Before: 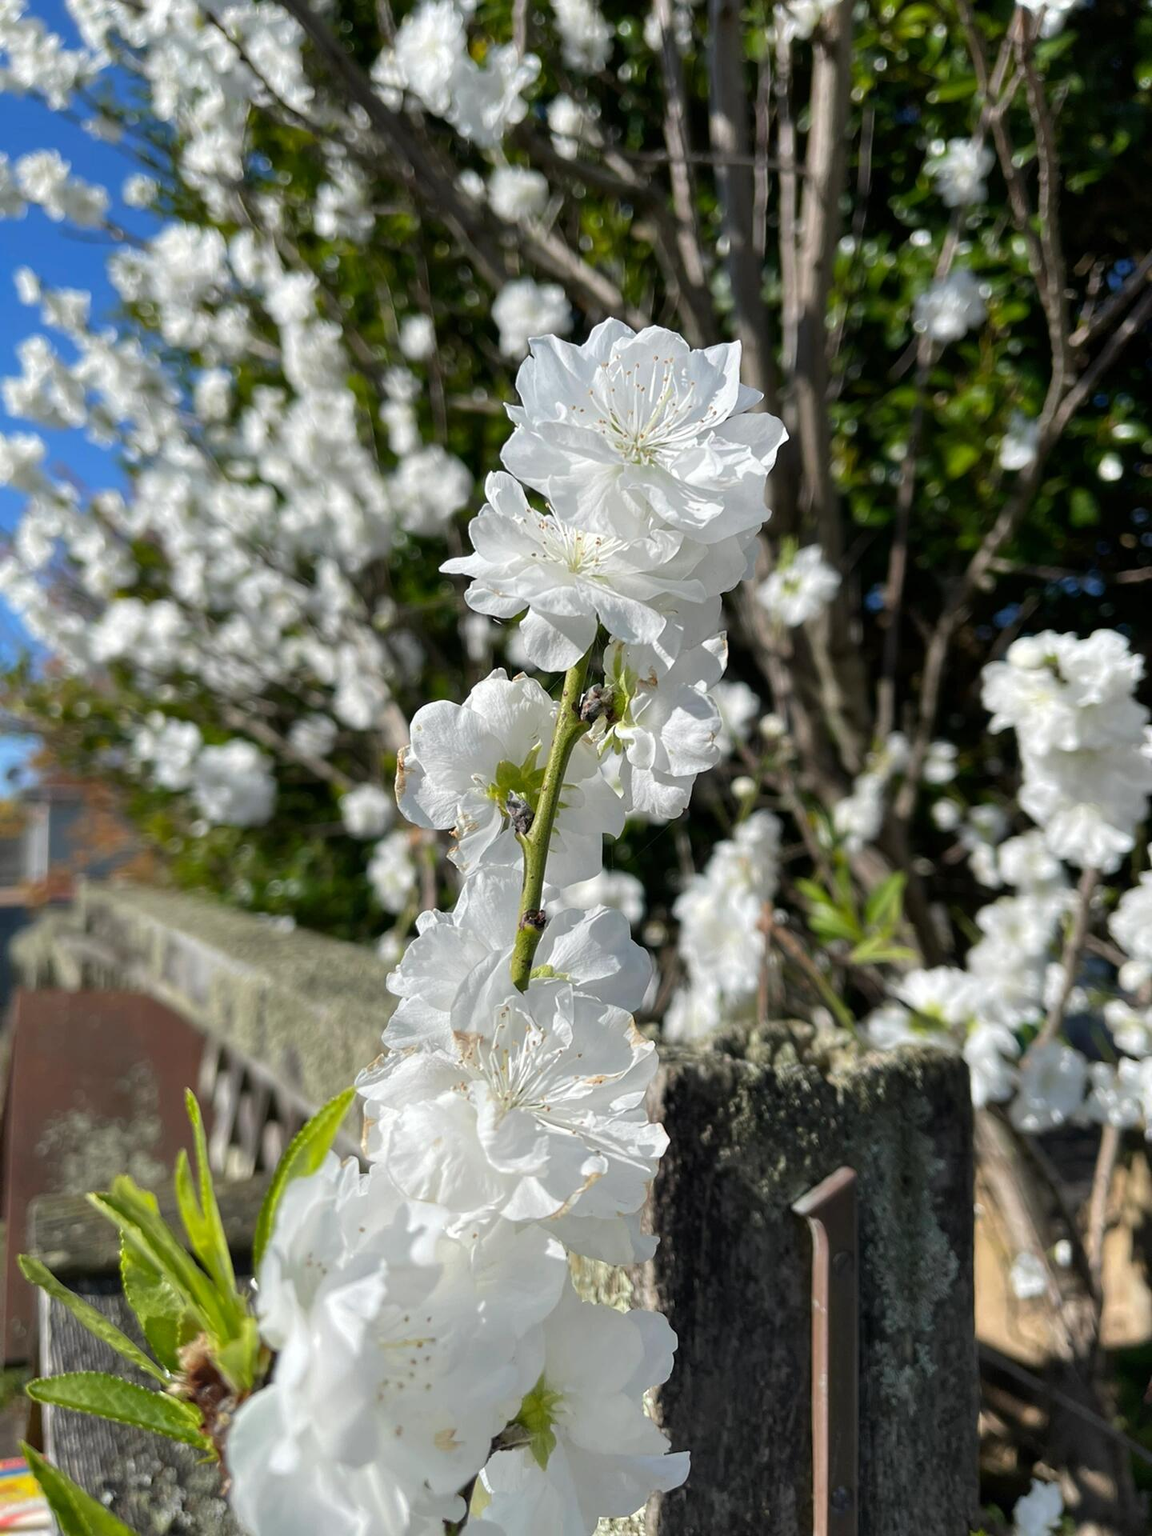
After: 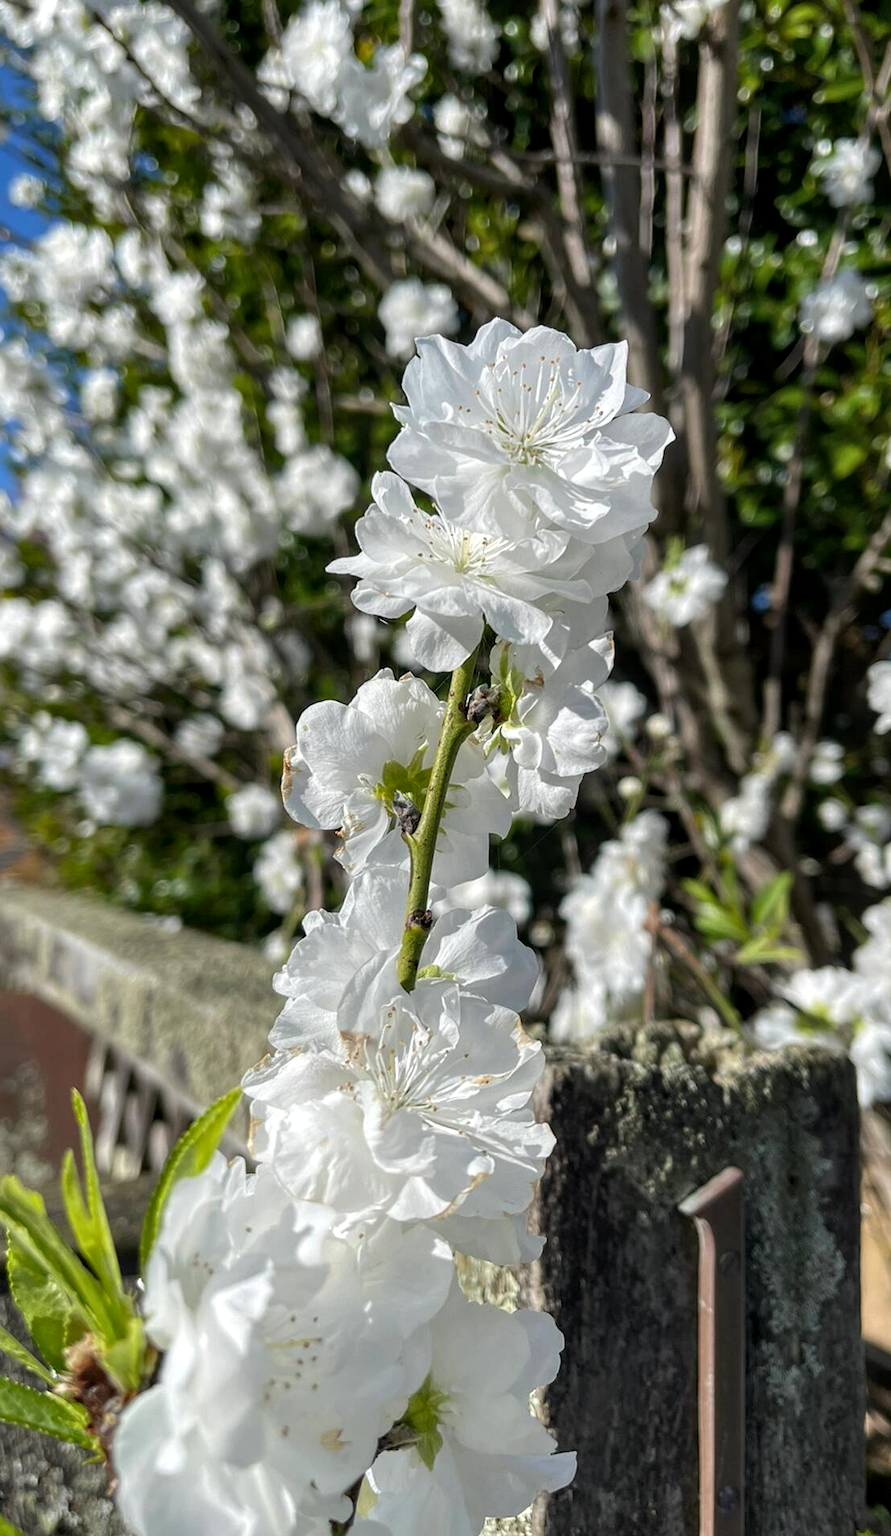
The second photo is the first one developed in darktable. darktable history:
local contrast: on, module defaults
crop: left 9.874%, right 12.705%
